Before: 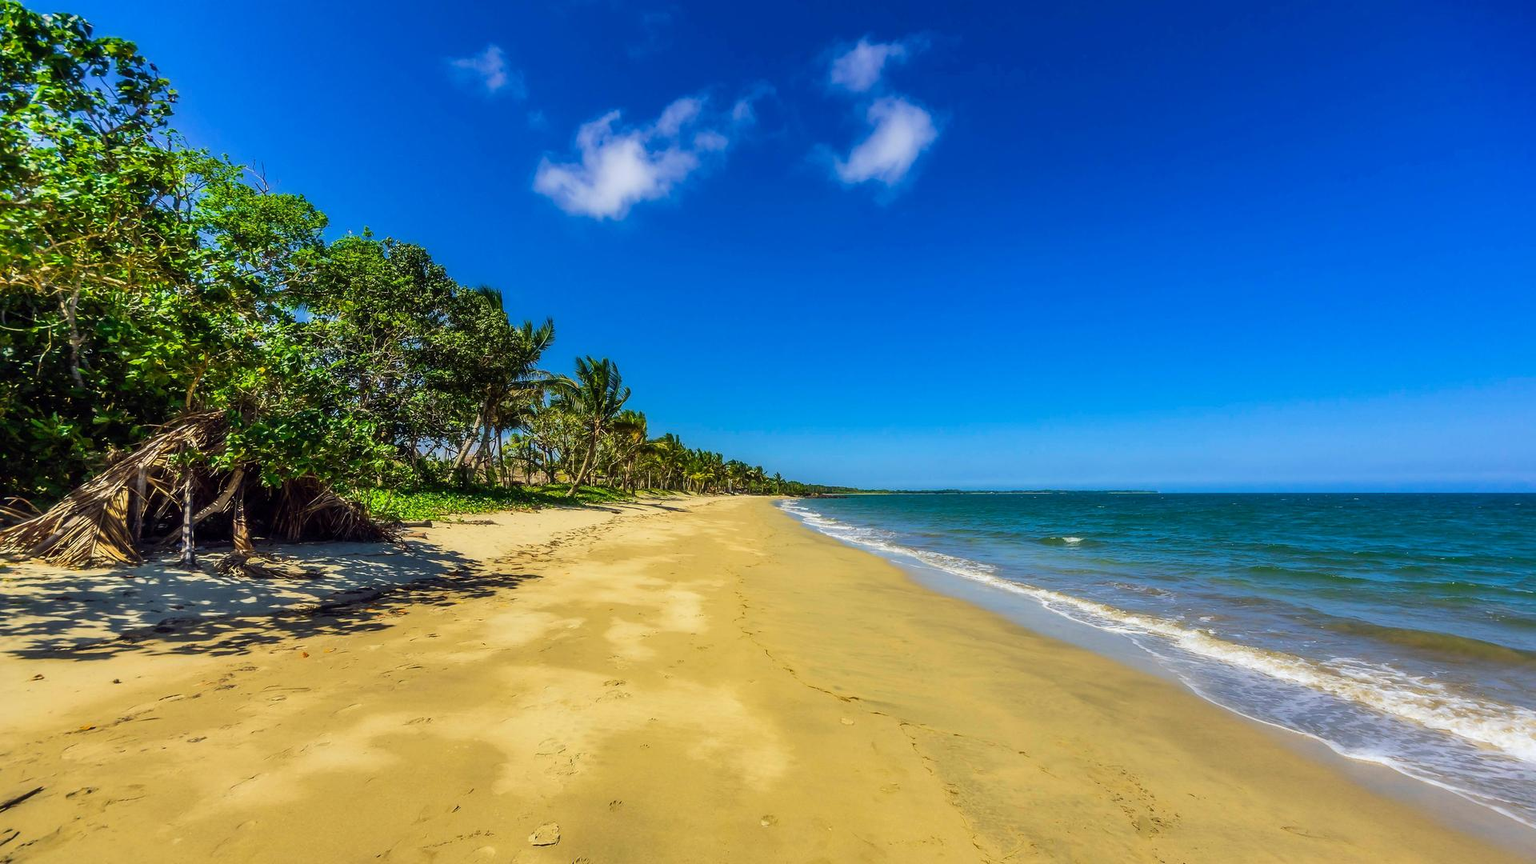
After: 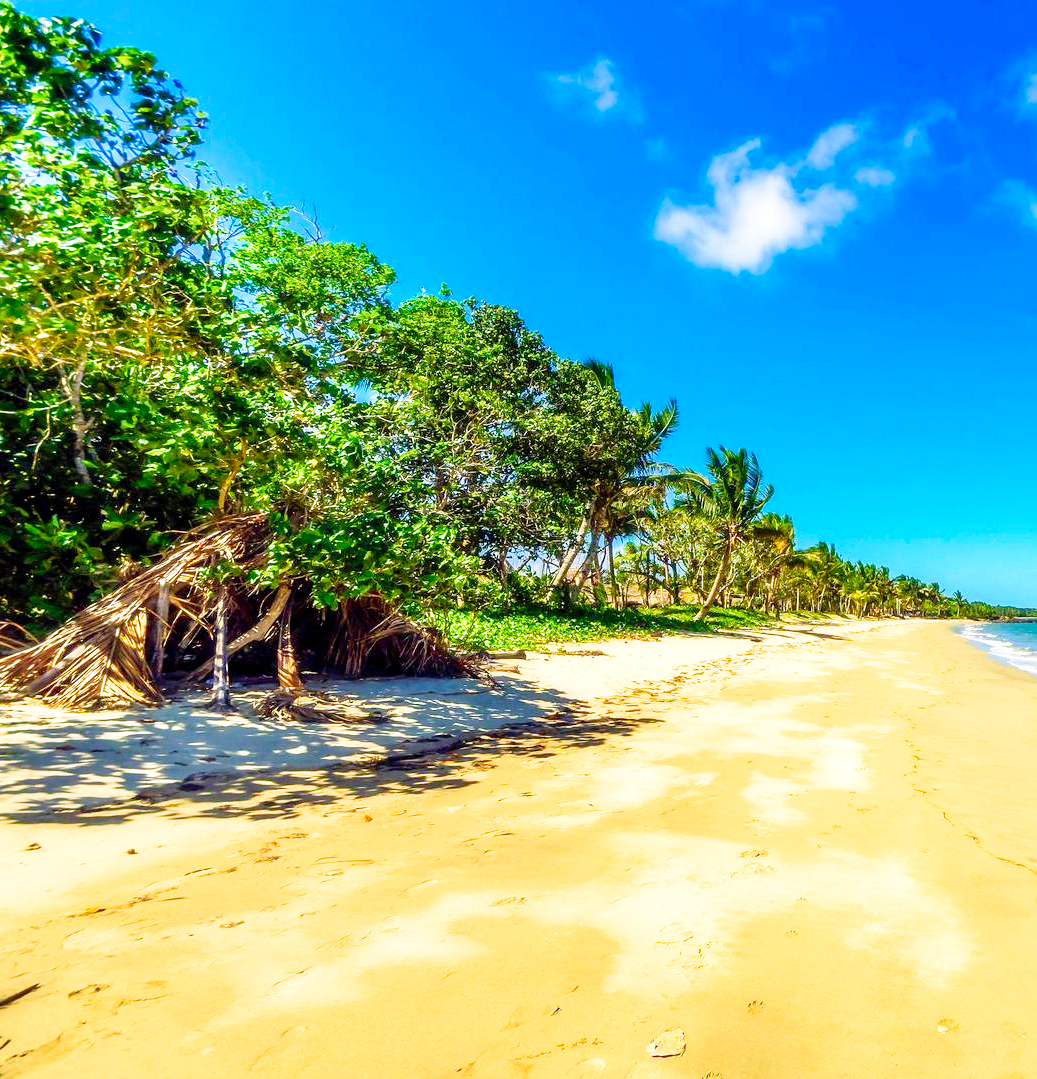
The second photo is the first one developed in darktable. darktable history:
filmic rgb: middle gray luminance 18.28%, black relative exposure -8.91 EV, white relative exposure 3.7 EV, target black luminance 0%, hardness 4.82, latitude 68.3%, contrast 0.938, highlights saturation mix 21.35%, shadows ↔ highlights balance 22.21%, add noise in highlights 0.001, preserve chrominance no, color science v4 (2020), iterations of high-quality reconstruction 0
shadows and highlights: shadows -12.34, white point adjustment 4.12, highlights 27.68
crop: left 0.738%, right 45.248%, bottom 0.085%
contrast brightness saturation: contrast 0.025, brightness 0.068, saturation 0.121
exposure: exposure 1.153 EV, compensate exposure bias true, compensate highlight preservation false
